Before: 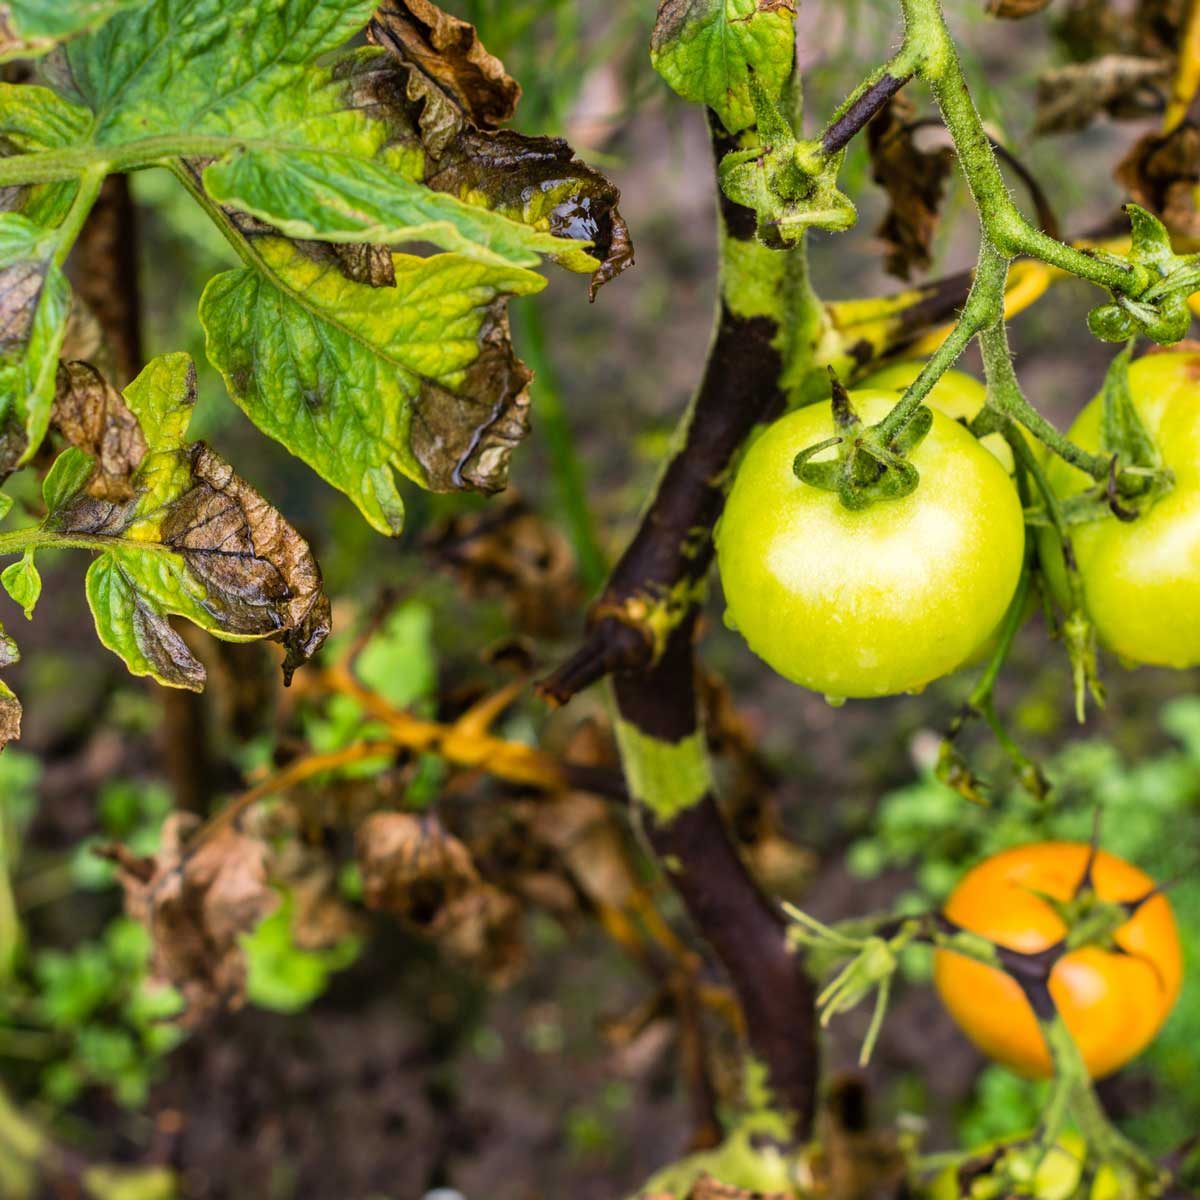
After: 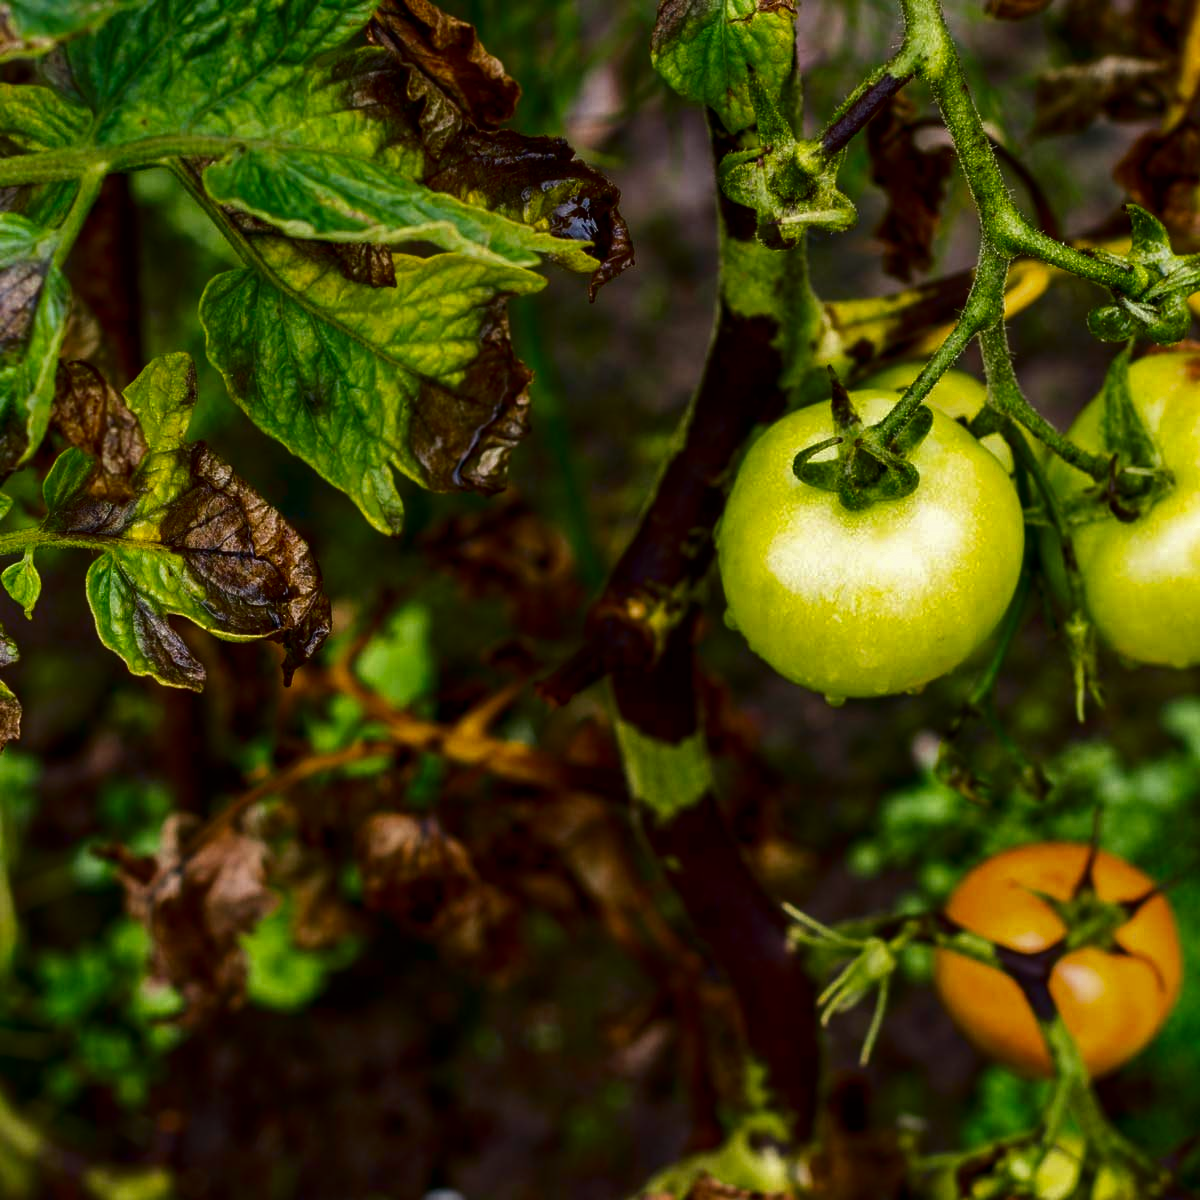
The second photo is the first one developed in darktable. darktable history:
contrast brightness saturation: brightness -0.532
